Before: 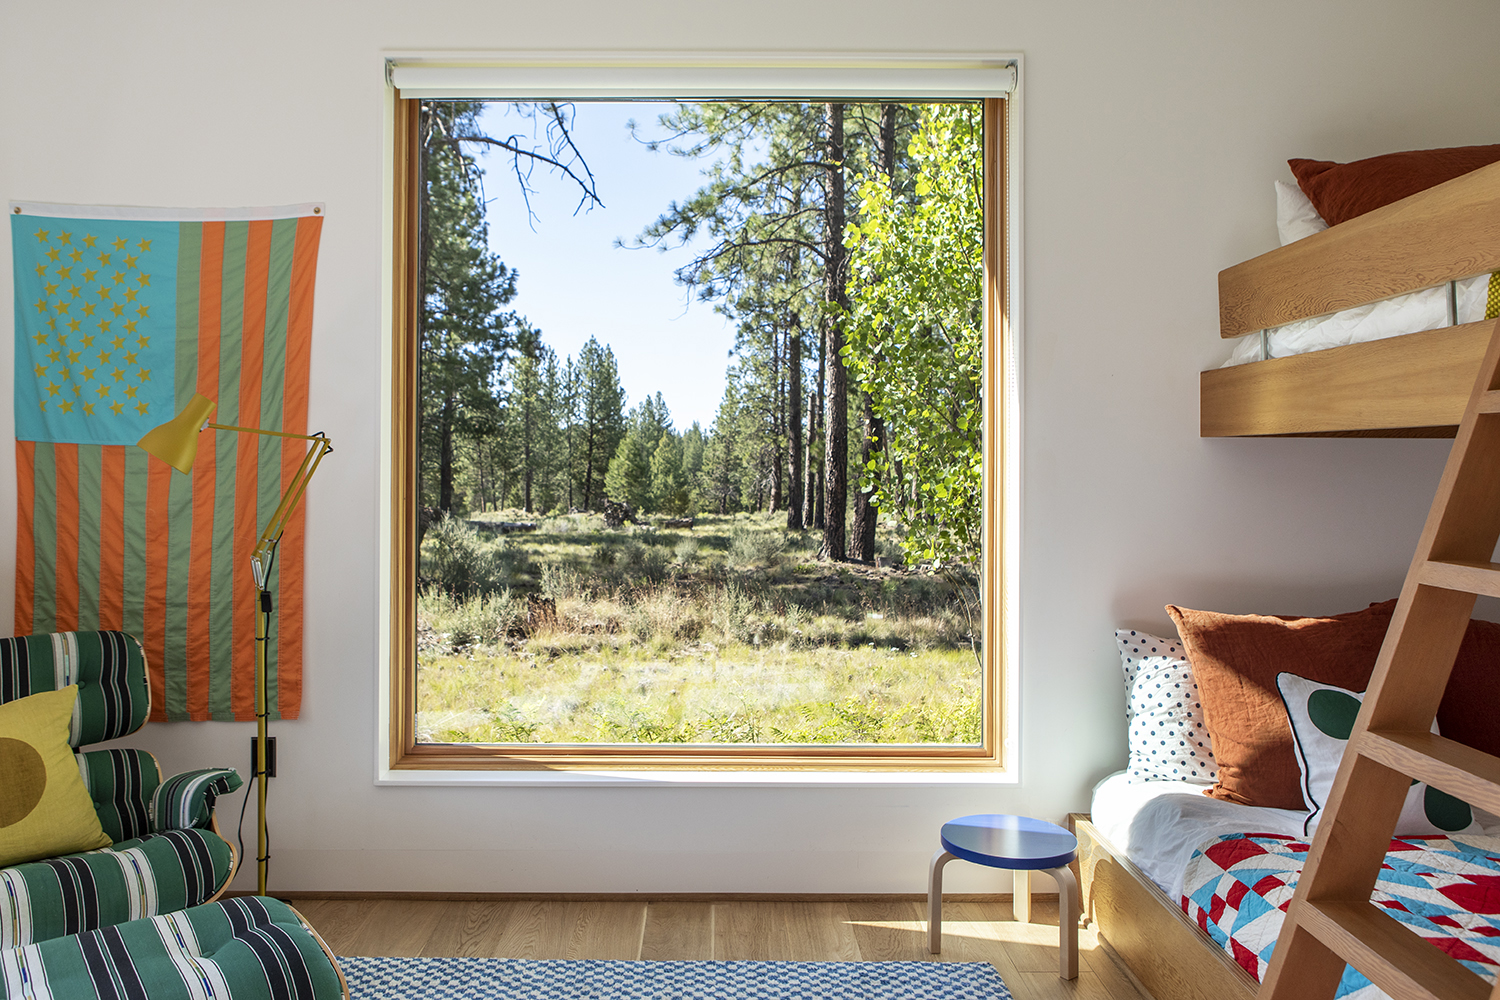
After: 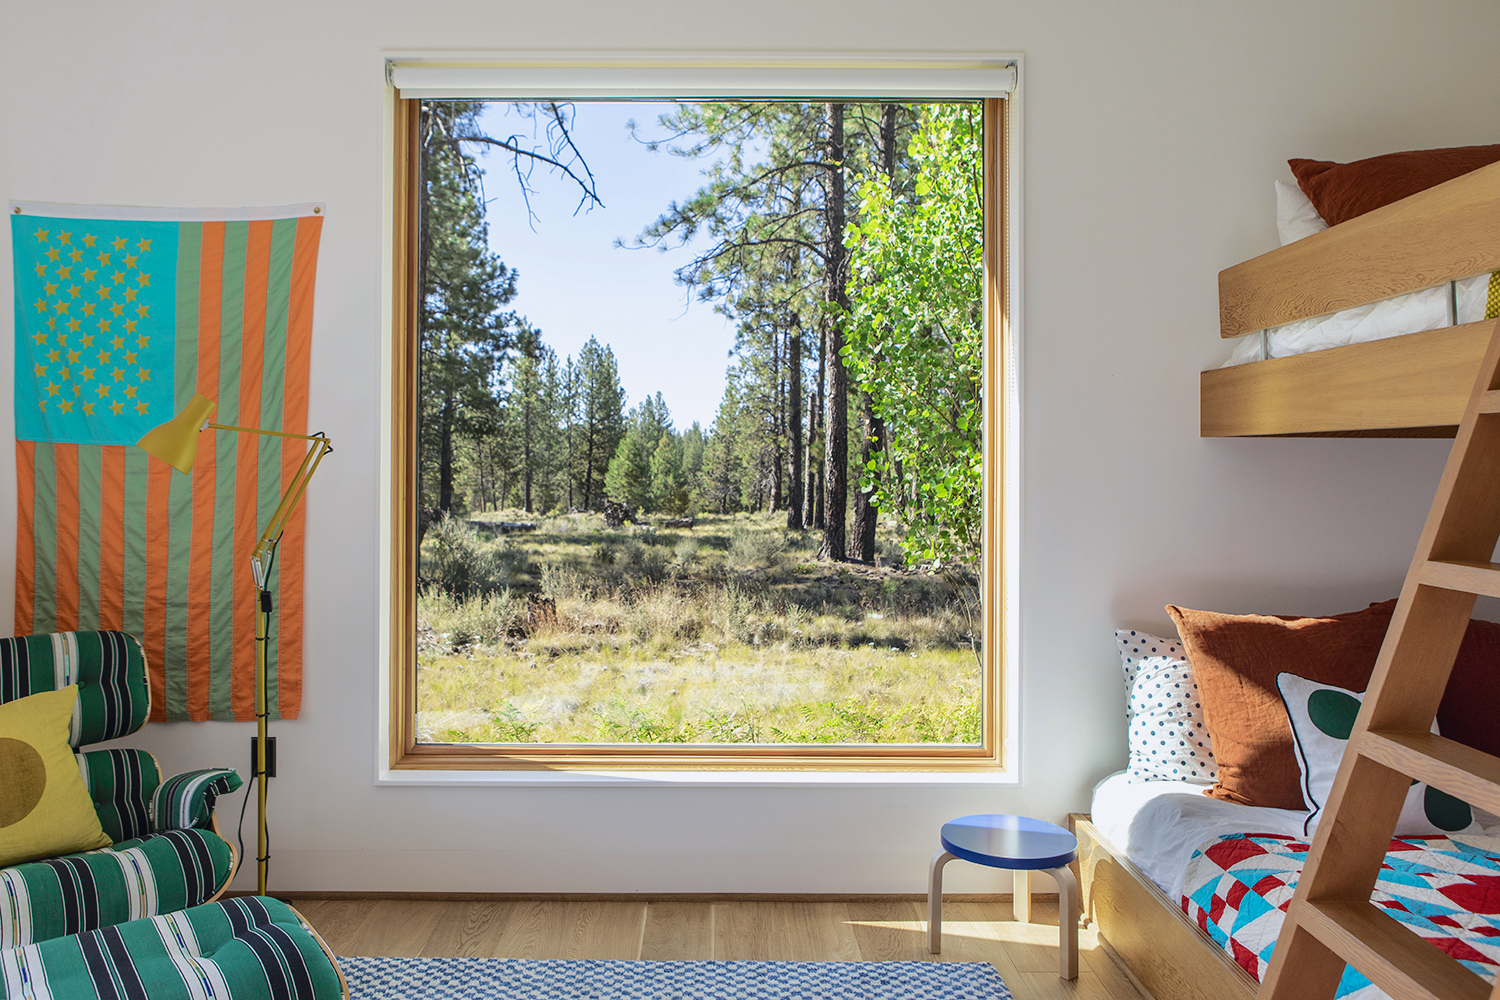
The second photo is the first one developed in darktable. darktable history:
tone curve: curves: ch0 [(0, 0.026) (0.175, 0.178) (0.463, 0.502) (0.796, 0.764) (1, 0.961)]; ch1 [(0, 0) (0.437, 0.398) (0.469, 0.472) (0.505, 0.504) (0.553, 0.552) (1, 1)]; ch2 [(0, 0) (0.505, 0.495) (0.579, 0.579) (1, 1)], color space Lab, independent channels, preserve colors none
